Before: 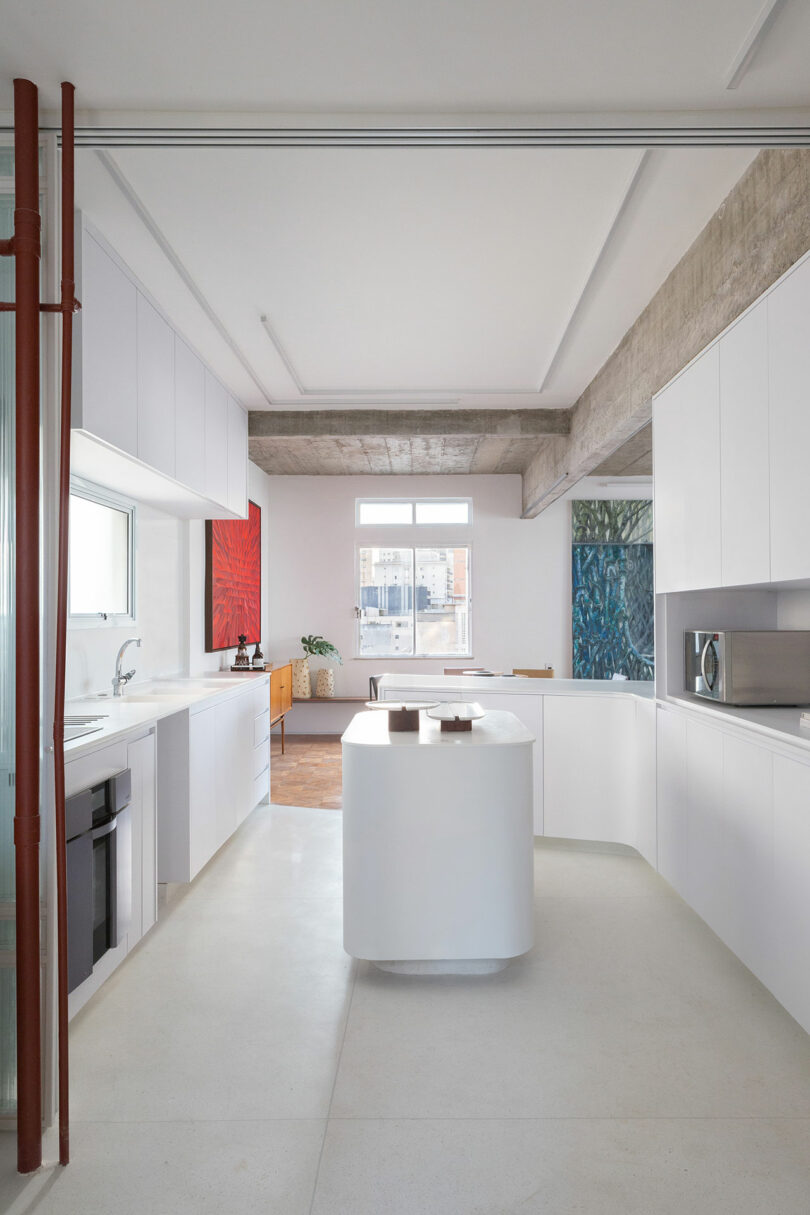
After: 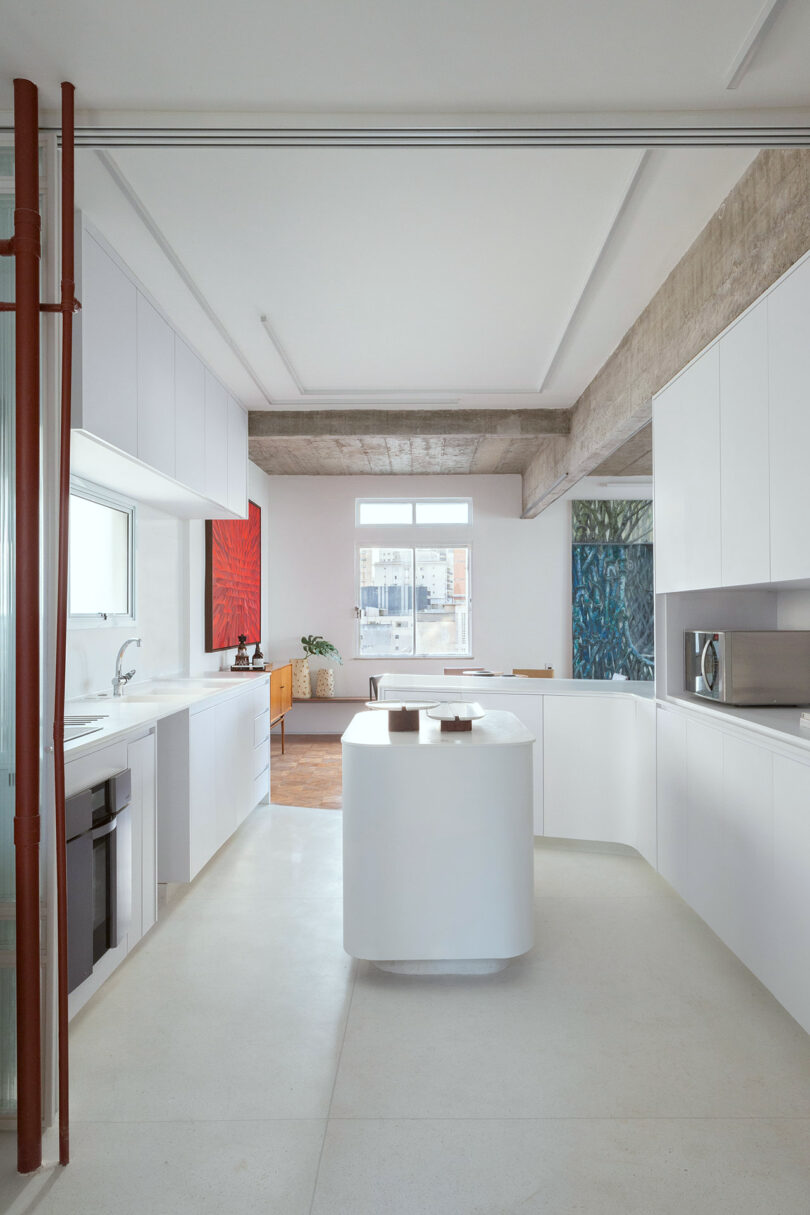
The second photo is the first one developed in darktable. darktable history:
color correction: highlights a* -2.75, highlights b* -2.04, shadows a* 2.11, shadows b* 2.84
